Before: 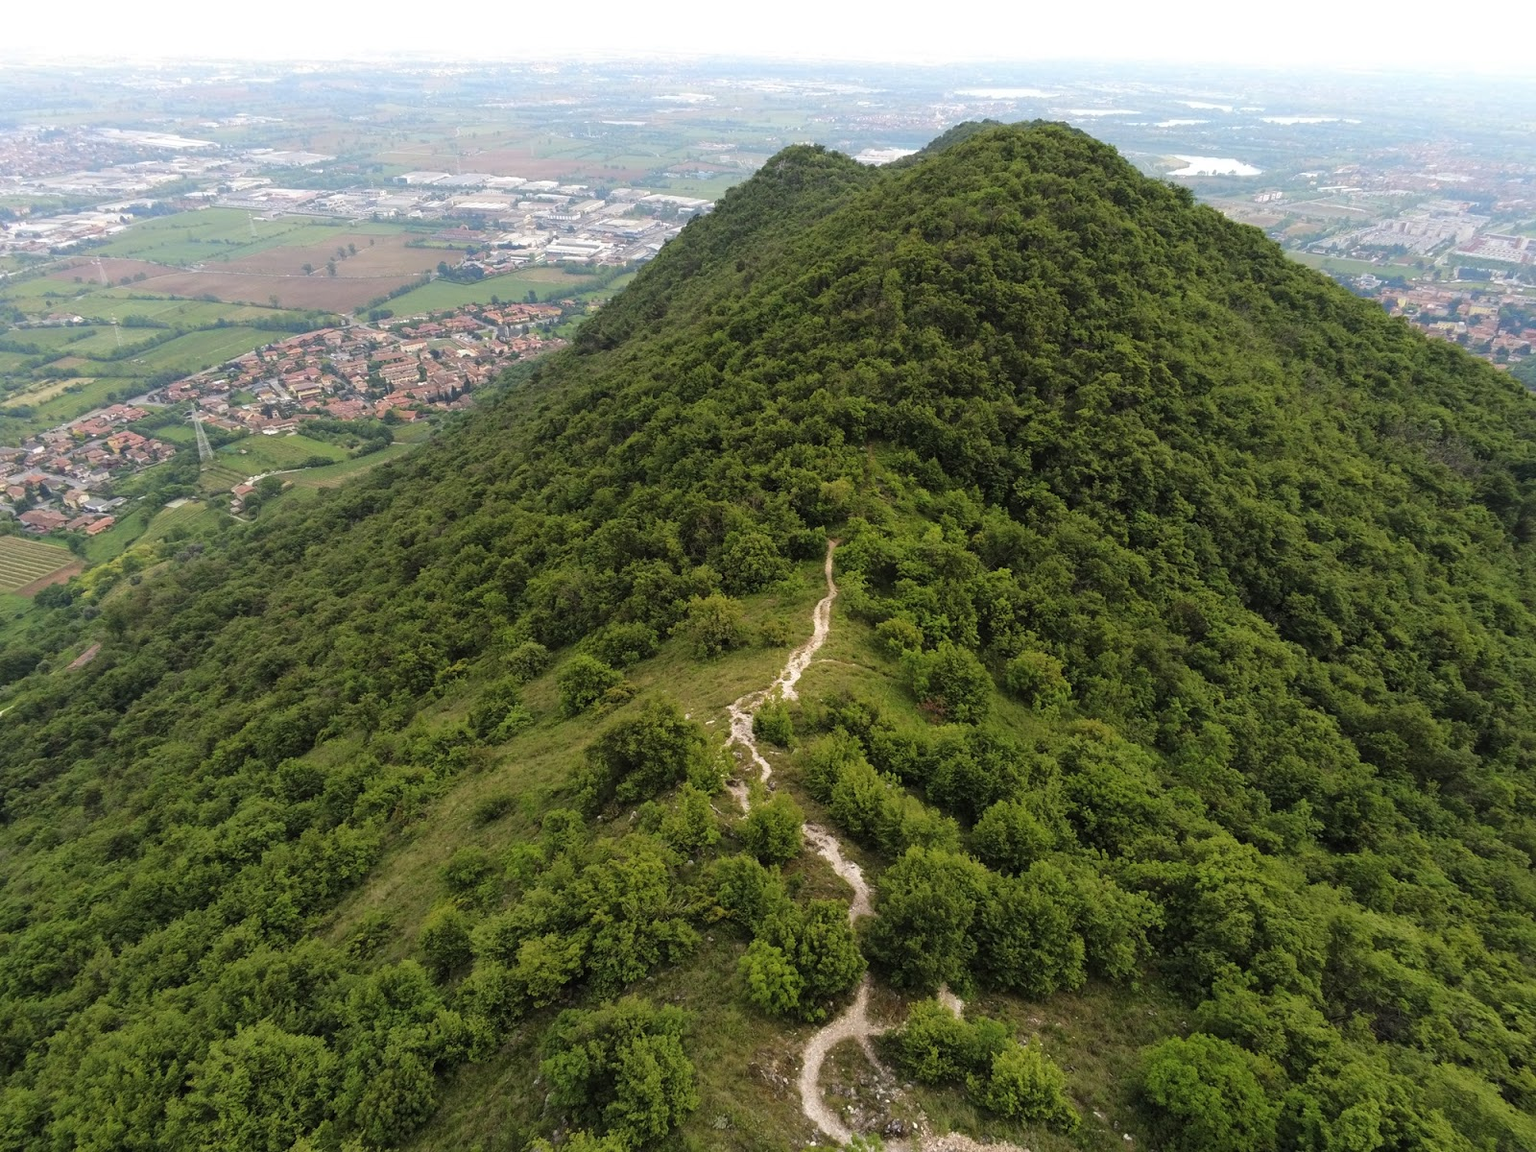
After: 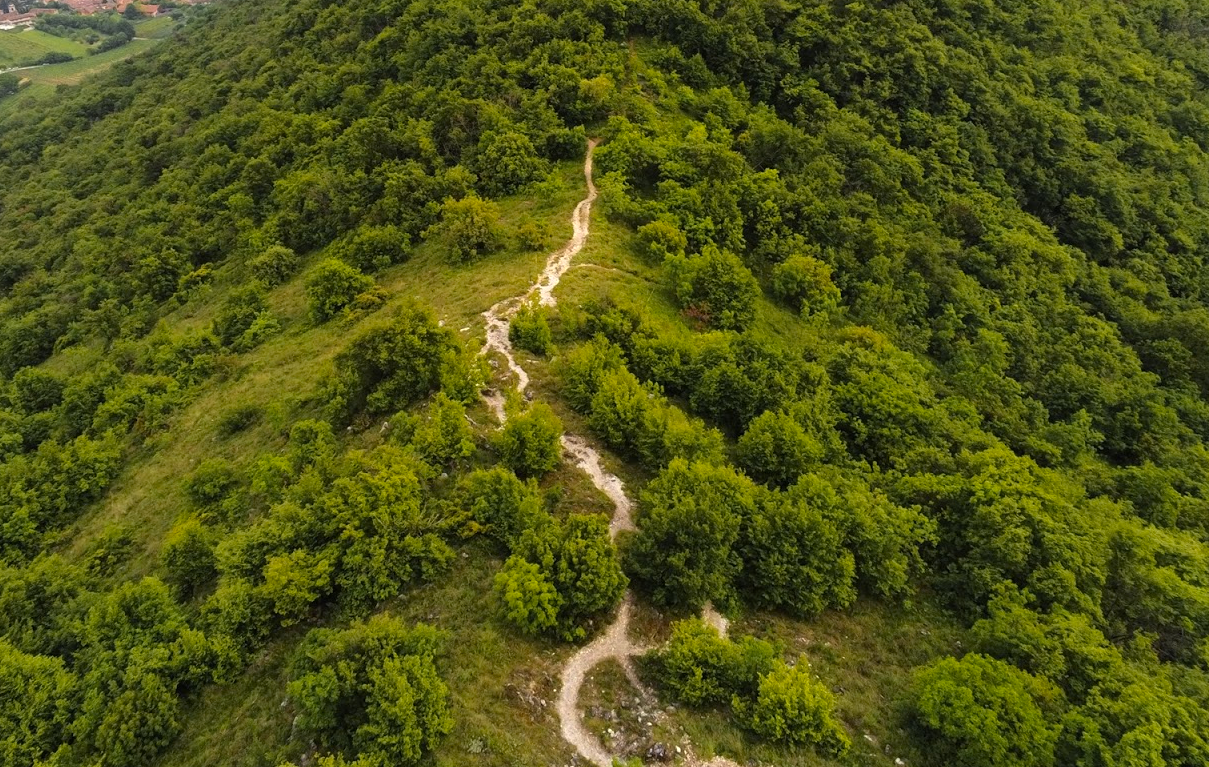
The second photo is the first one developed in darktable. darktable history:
color zones: curves: ch0 [(0, 0.511) (0.143, 0.531) (0.286, 0.56) (0.429, 0.5) (0.571, 0.5) (0.714, 0.5) (0.857, 0.5) (1, 0.5)]; ch1 [(0, 0.525) (0.143, 0.705) (0.286, 0.715) (0.429, 0.35) (0.571, 0.35) (0.714, 0.35) (0.857, 0.4) (1, 0.4)]; ch2 [(0, 0.572) (0.143, 0.512) (0.286, 0.473) (0.429, 0.45) (0.571, 0.5) (0.714, 0.5) (0.857, 0.518) (1, 0.518)]
crop and rotate: left 17.24%, top 35.28%, right 7.189%, bottom 0.793%
